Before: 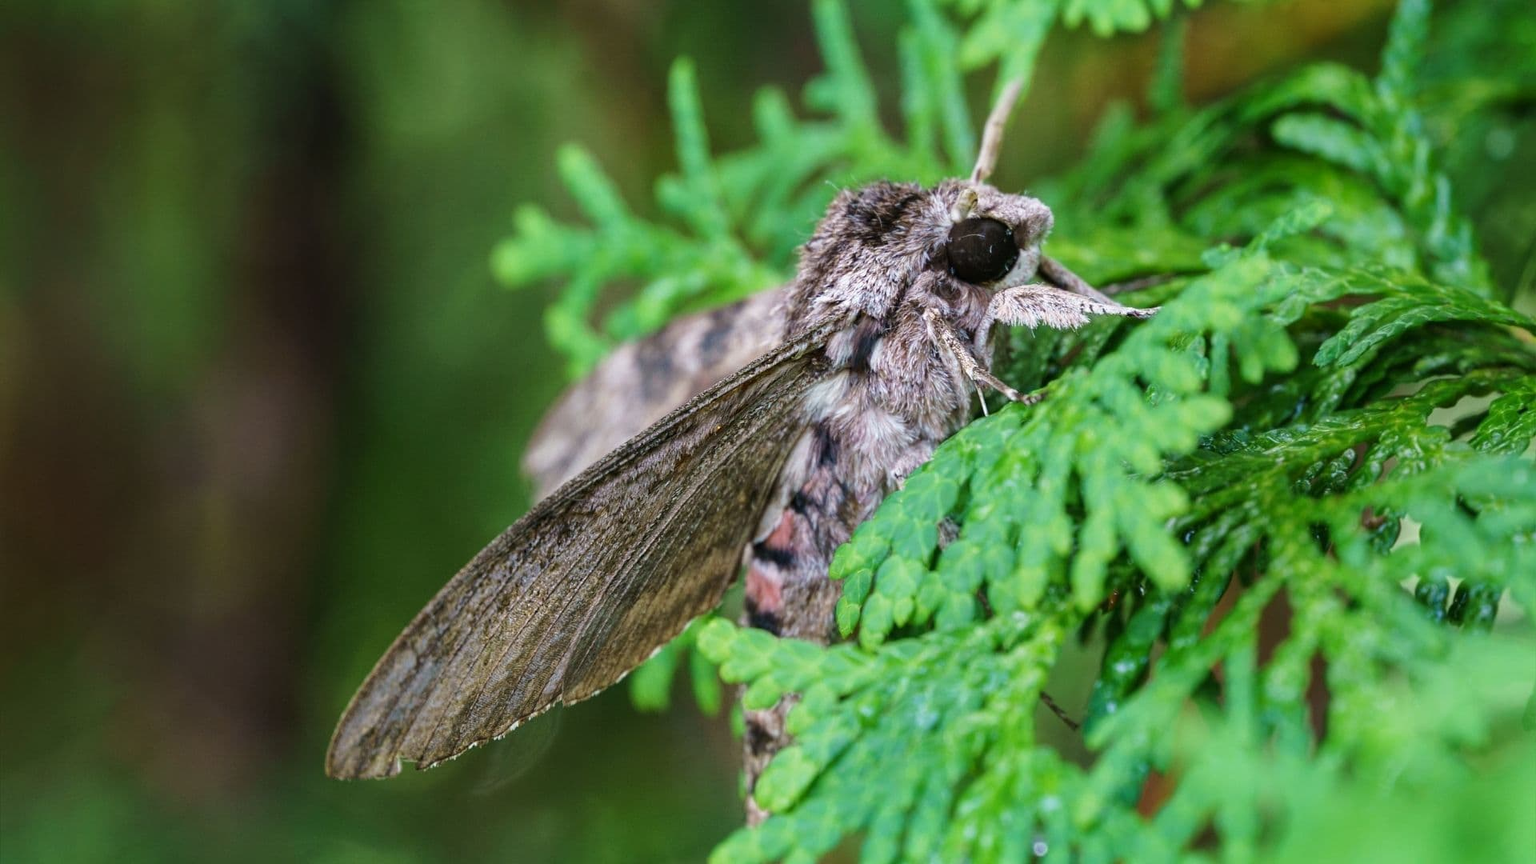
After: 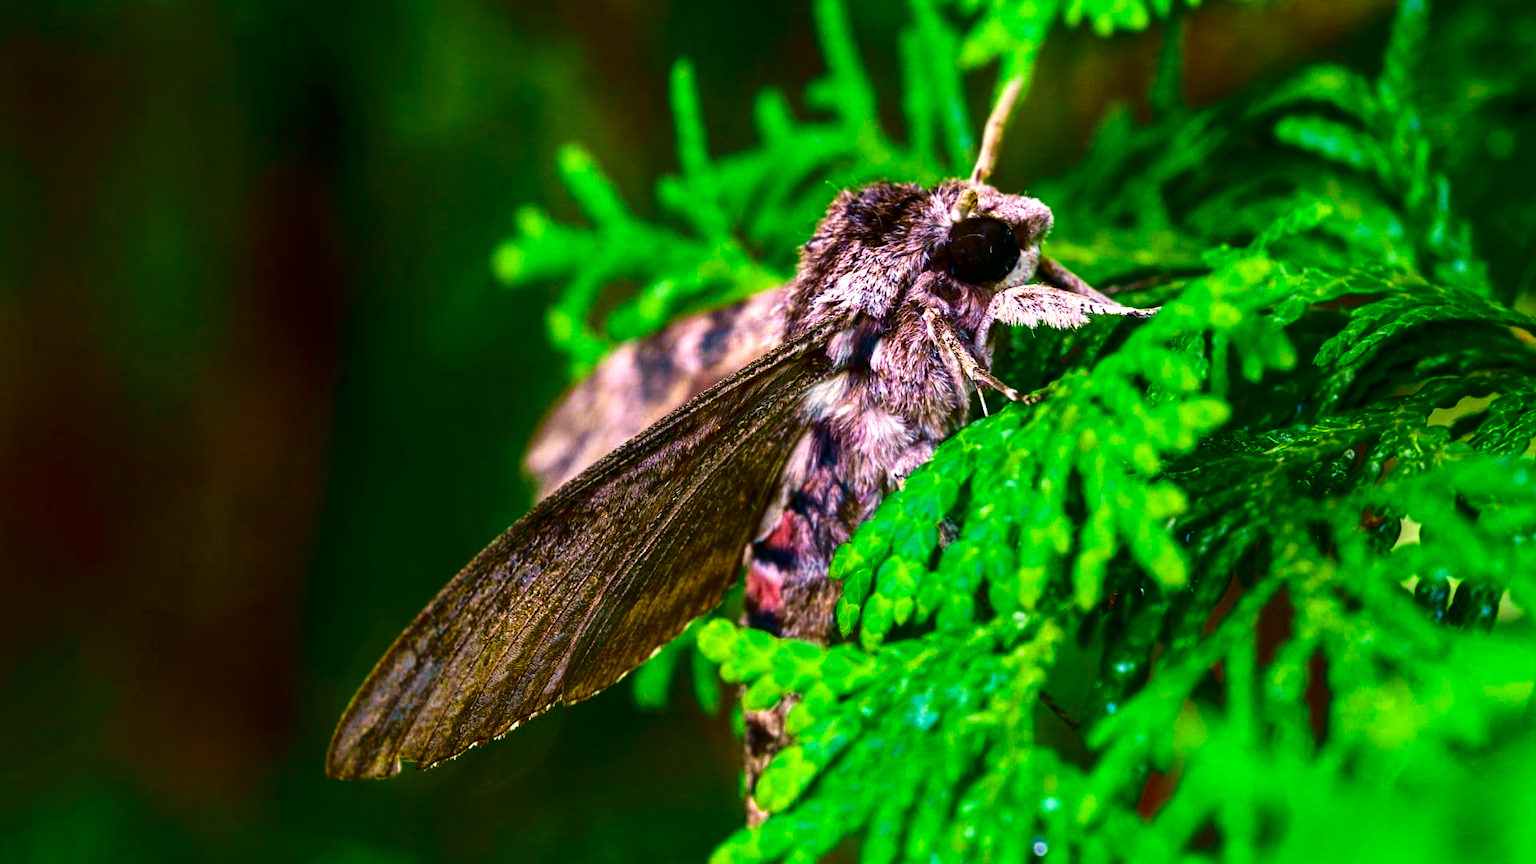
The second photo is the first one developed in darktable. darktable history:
velvia: strength 14.34%
contrast brightness saturation: contrast 0.13, brightness -0.234, saturation 0.146
color correction: highlights a* 12, highlights b* 12.02
color balance rgb: linear chroma grading › shadows -7.512%, linear chroma grading › global chroma 9.739%, perceptual saturation grading › global saturation 31.237%, perceptual brilliance grading › highlights 15.705%, perceptual brilliance grading › shadows -13.829%, global vibrance 50.319%
